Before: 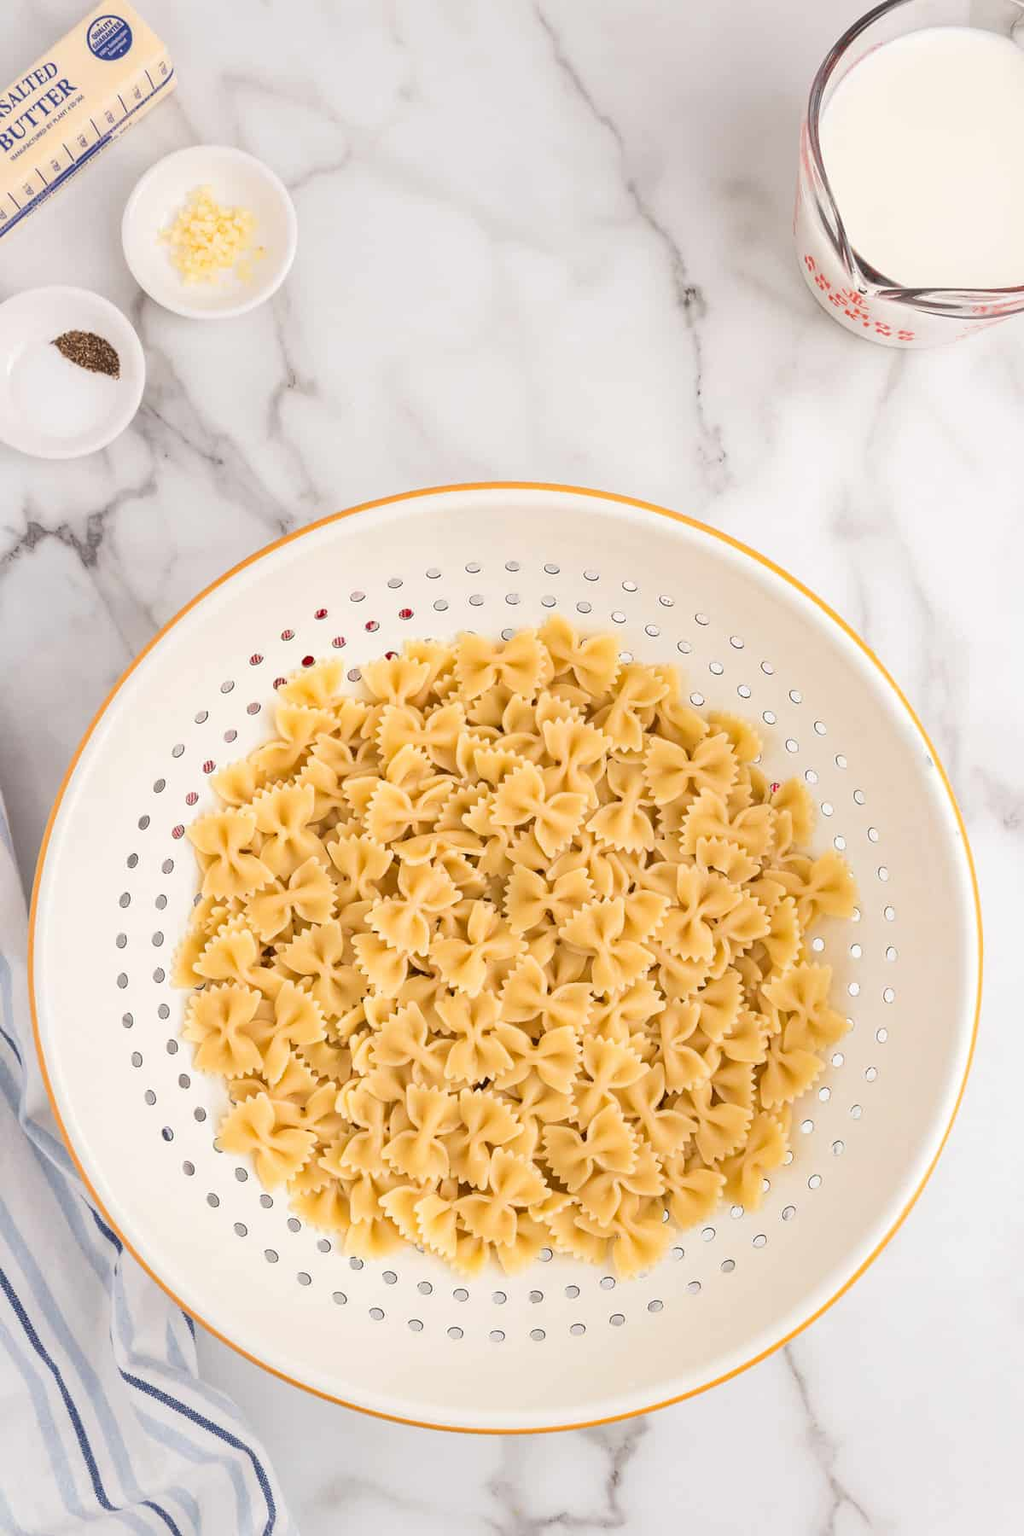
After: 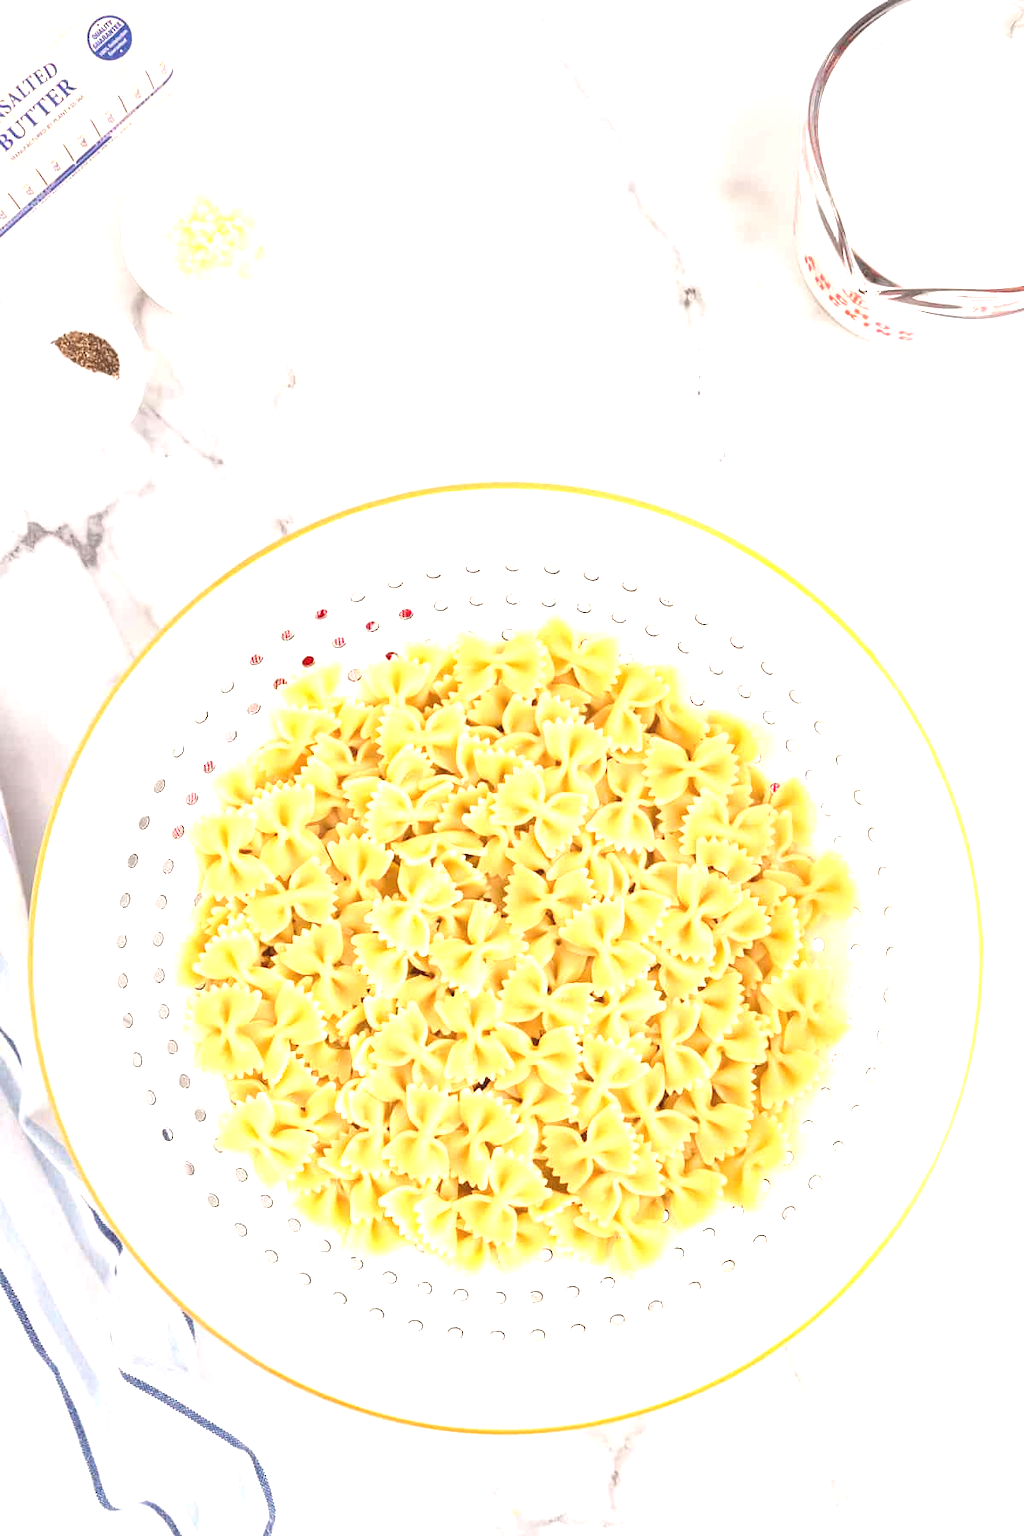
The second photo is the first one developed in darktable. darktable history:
exposure: black level correction -0.002, exposure 1.113 EV, compensate highlight preservation false
